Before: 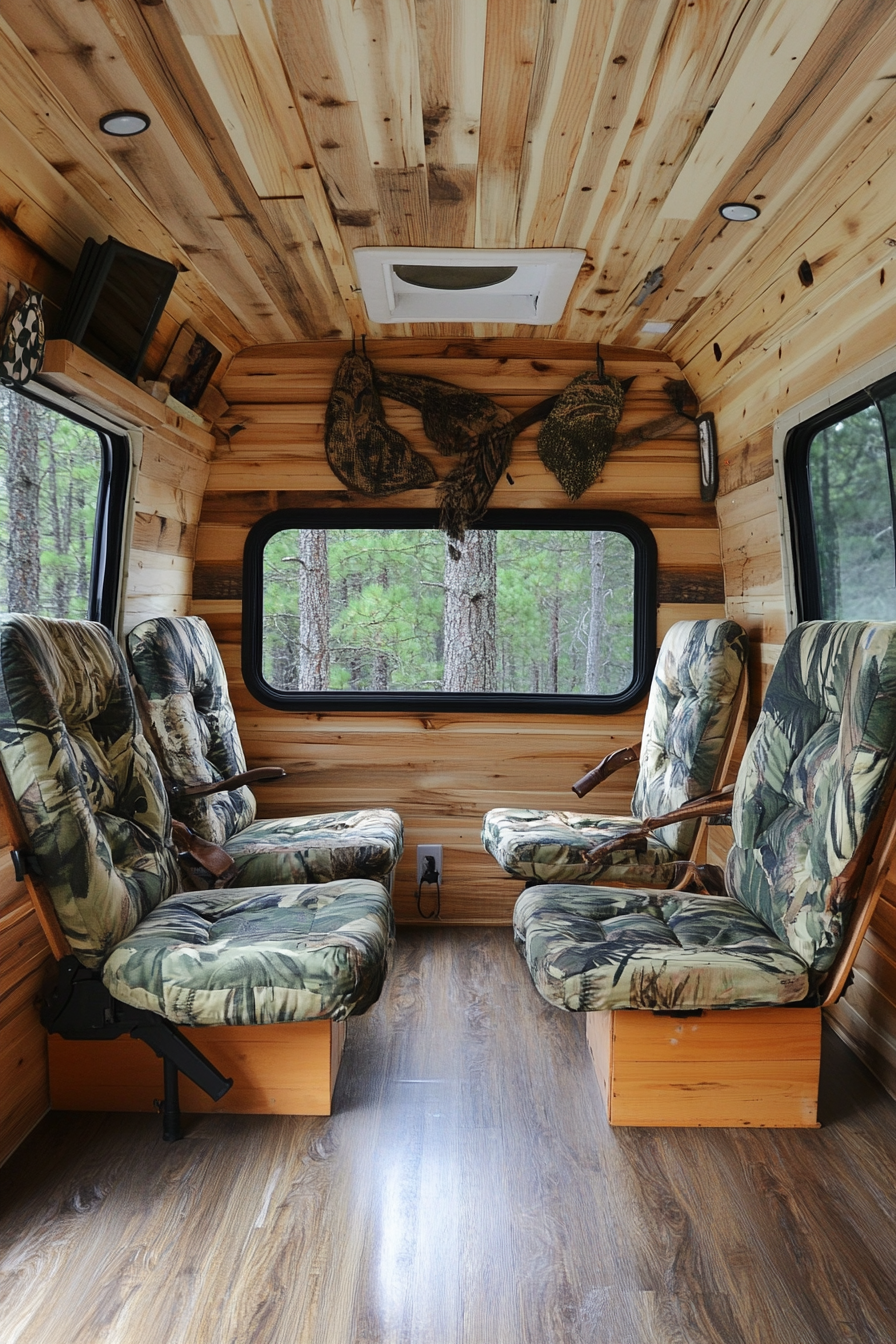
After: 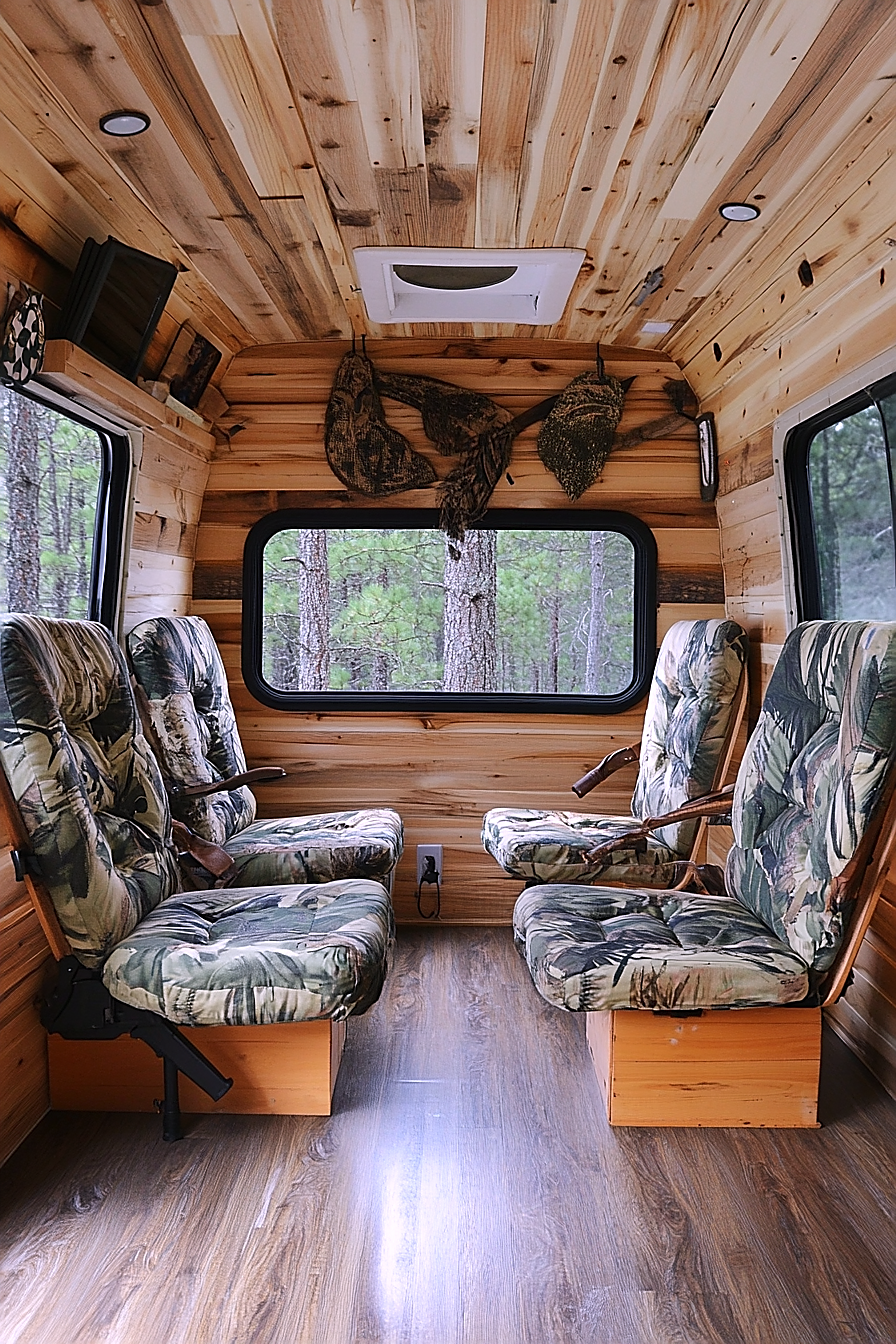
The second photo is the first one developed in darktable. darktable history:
white balance: red 1.066, blue 1.119
sharpen: radius 1.4, amount 1.25, threshold 0.7
